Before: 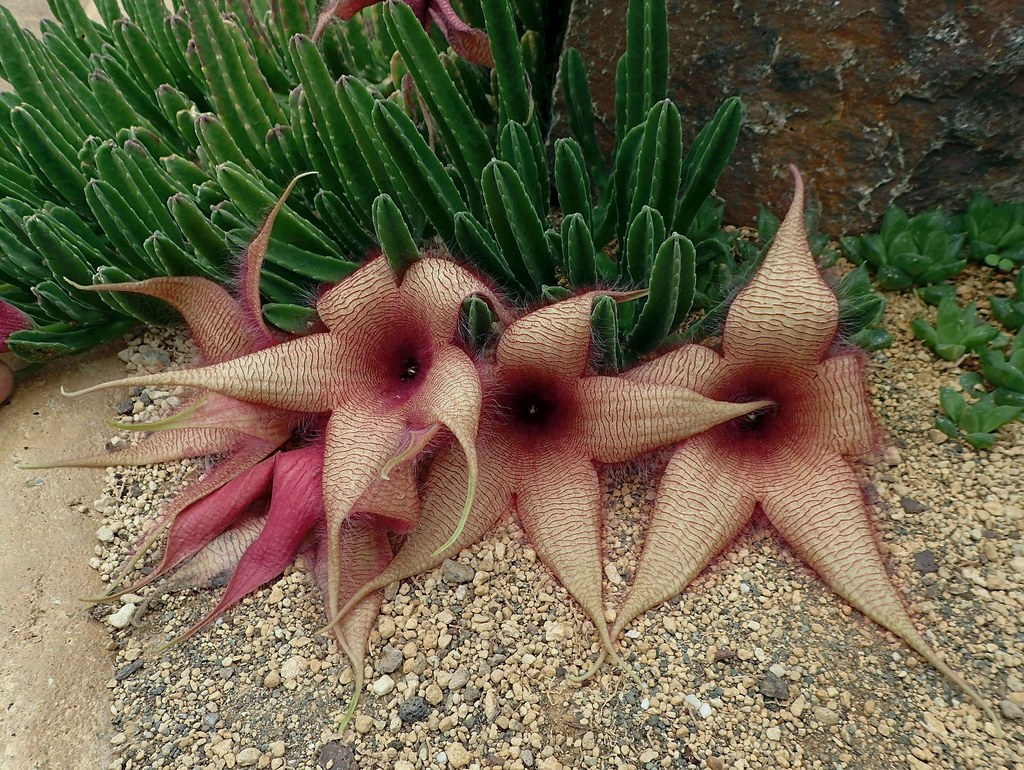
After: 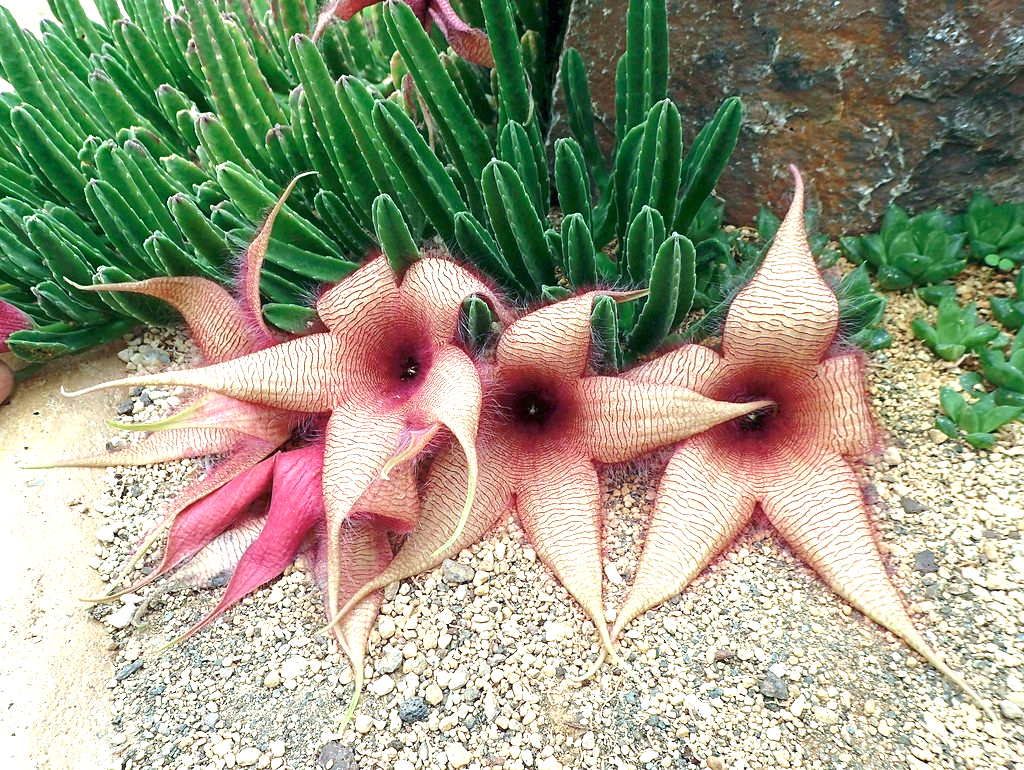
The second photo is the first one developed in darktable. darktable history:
exposure: black level correction 0, exposure 1.5 EV, compensate highlight preservation false
color calibration: illuminant custom, x 0.368, y 0.373, temperature 4330.32 K
